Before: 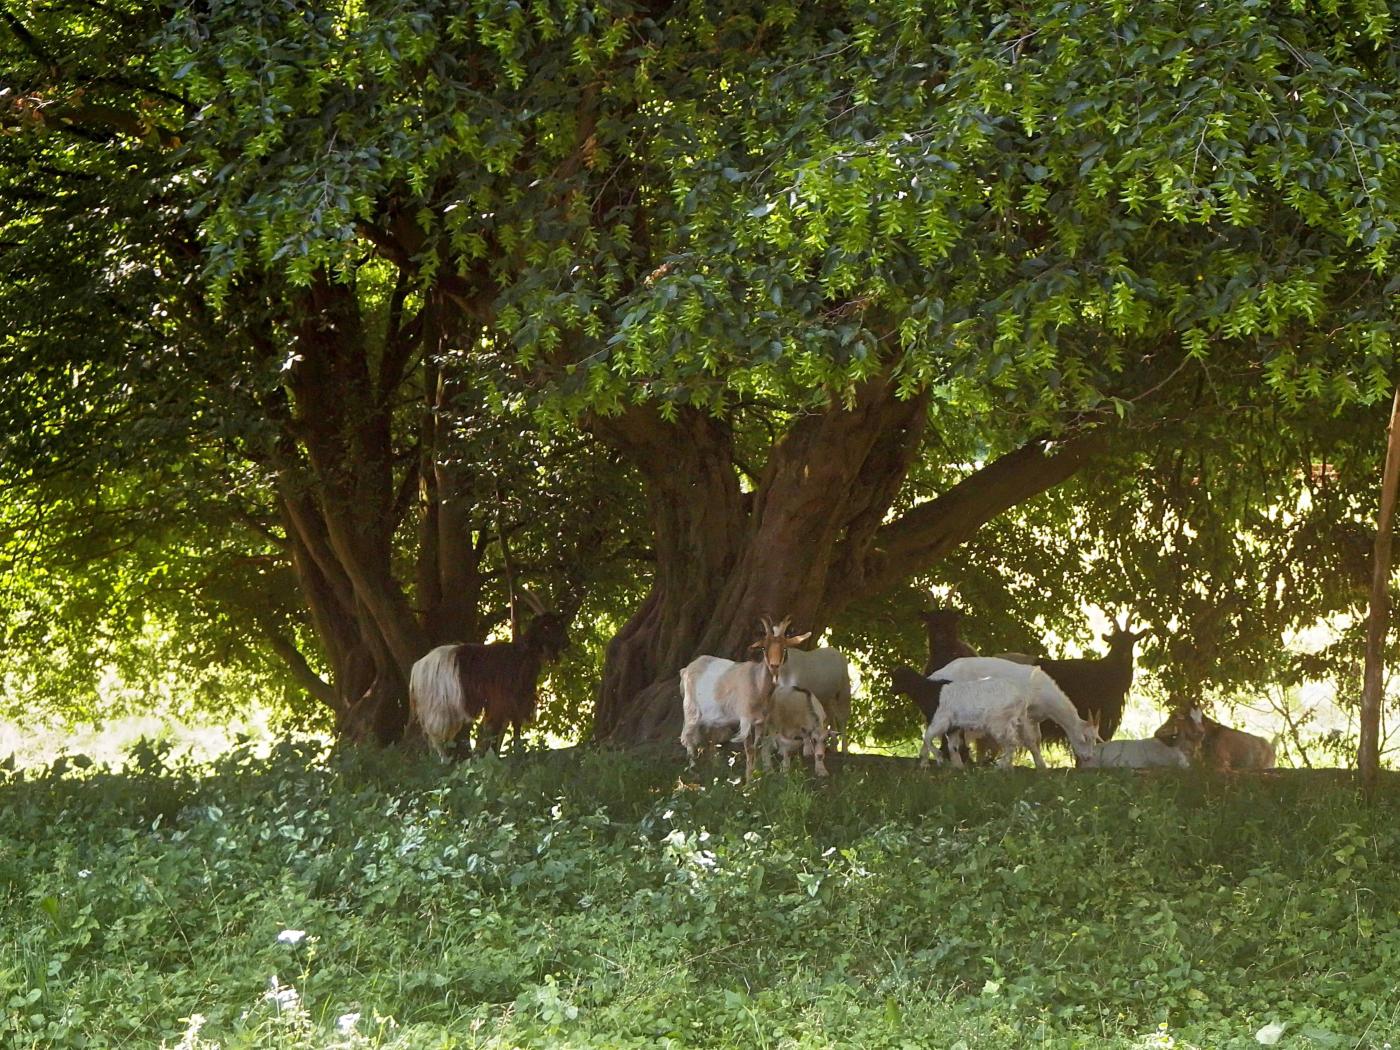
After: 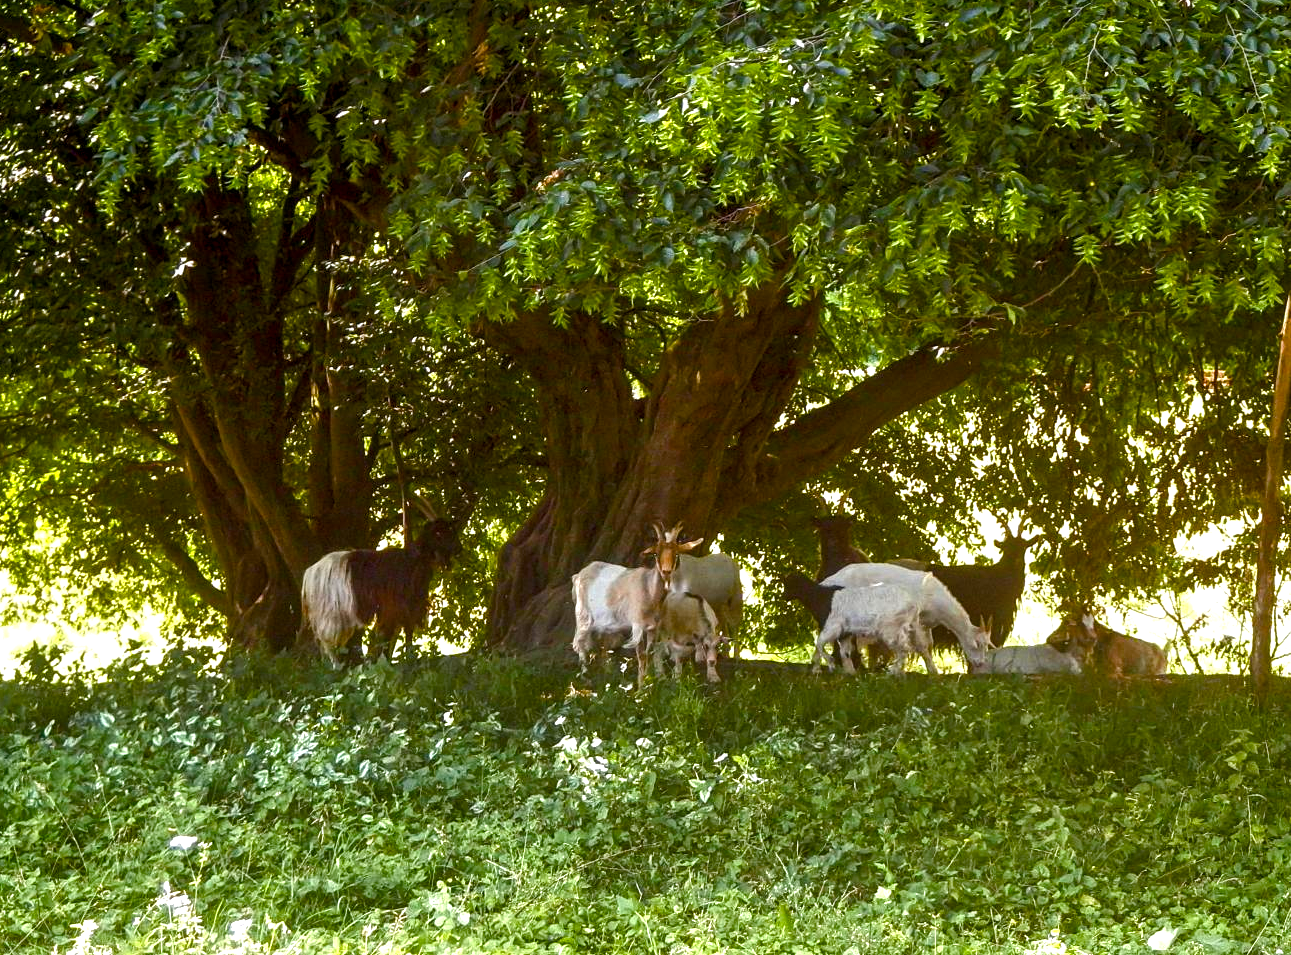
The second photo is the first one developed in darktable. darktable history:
crop and rotate: left 7.767%, top 9.041%
color balance rgb: linear chroma grading › shadows 15.398%, perceptual saturation grading › global saturation 20%, perceptual saturation grading › highlights -24.778%, perceptual saturation grading › shadows 49.355%, perceptual brilliance grading › global brilliance -5.326%, perceptual brilliance grading › highlights 24.411%, perceptual brilliance grading › mid-tones 7.461%, perceptual brilliance grading › shadows -4.548%
local contrast: detail 130%
